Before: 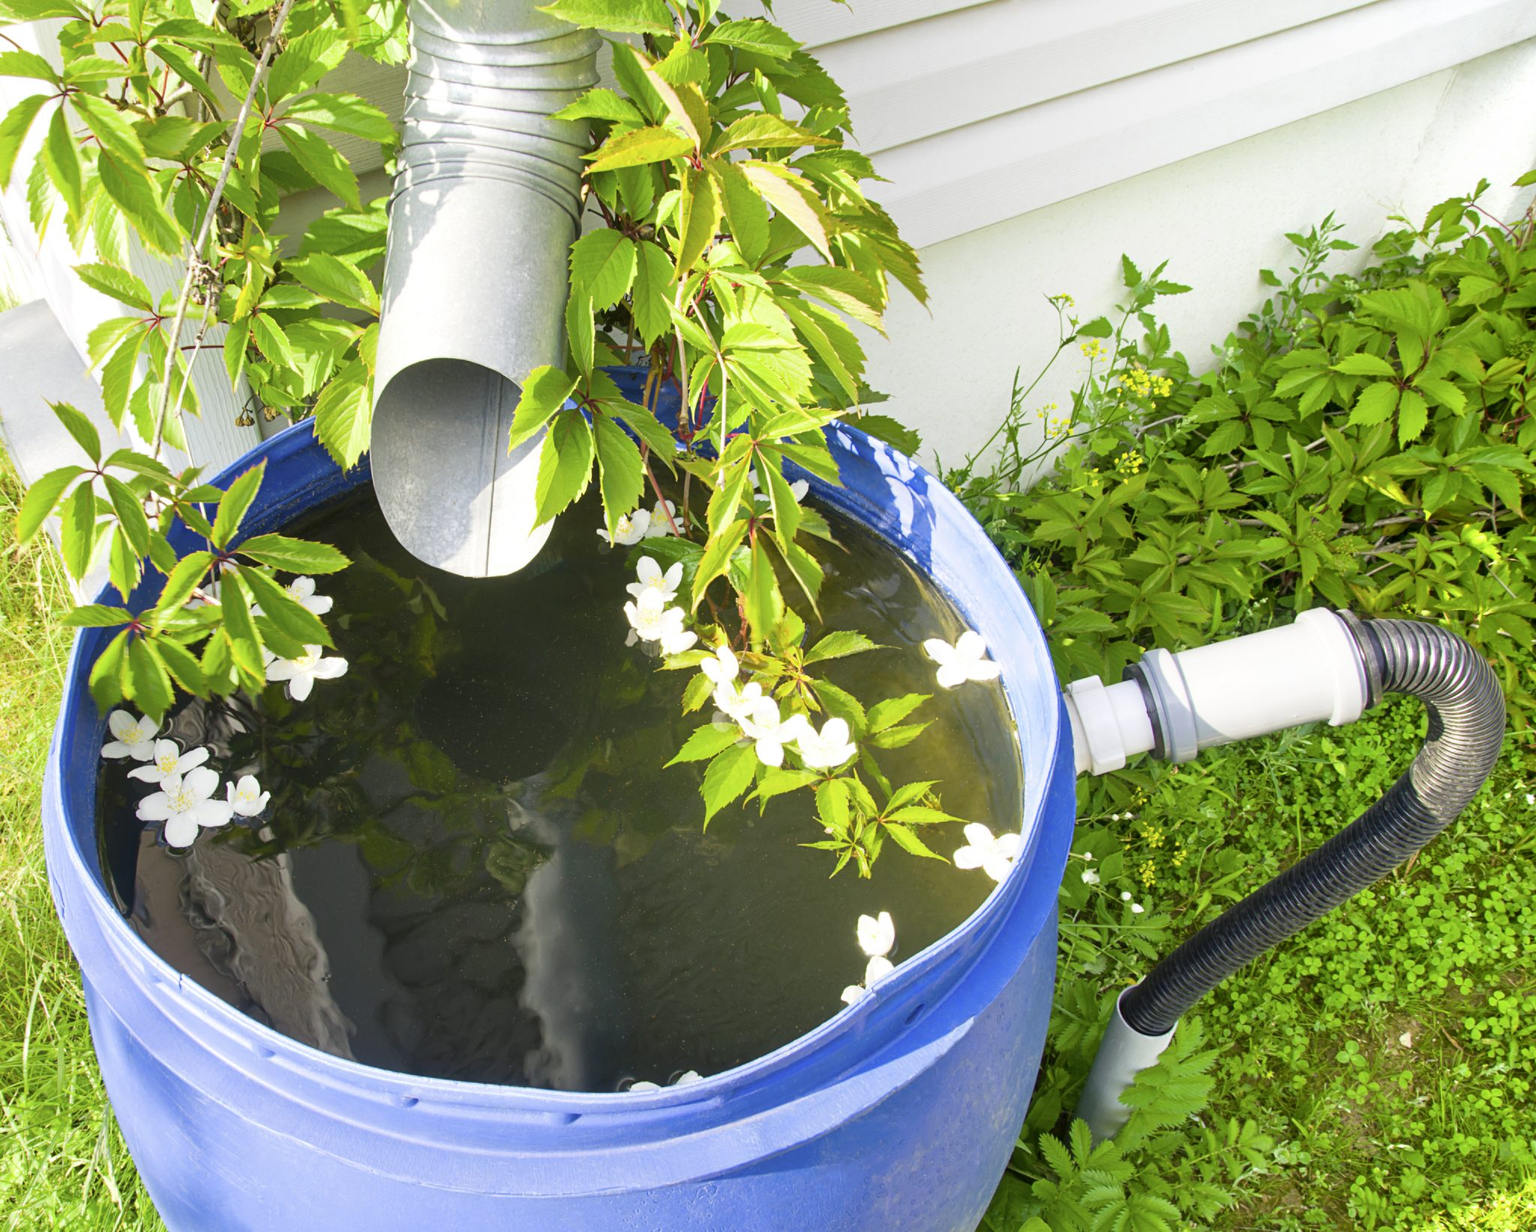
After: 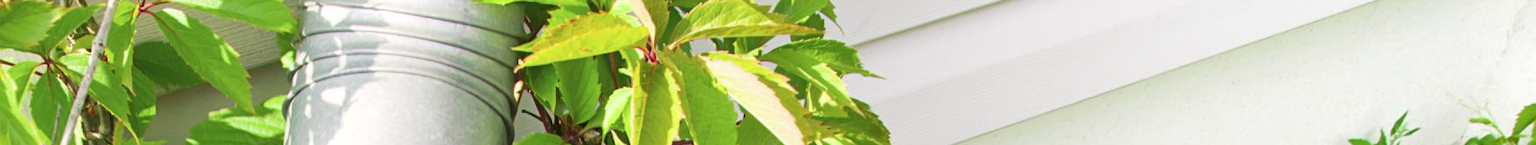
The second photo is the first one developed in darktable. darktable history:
crop and rotate: left 9.644%, top 9.491%, right 6.021%, bottom 80.509%
tone curve: curves: ch0 [(0, 0) (0.253, 0.237) (1, 1)]; ch1 [(0, 0) (0.411, 0.385) (0.502, 0.506) (0.557, 0.565) (0.66, 0.683) (1, 1)]; ch2 [(0, 0) (0.394, 0.413) (0.5, 0.5) (1, 1)], color space Lab, independent channels, preserve colors none
